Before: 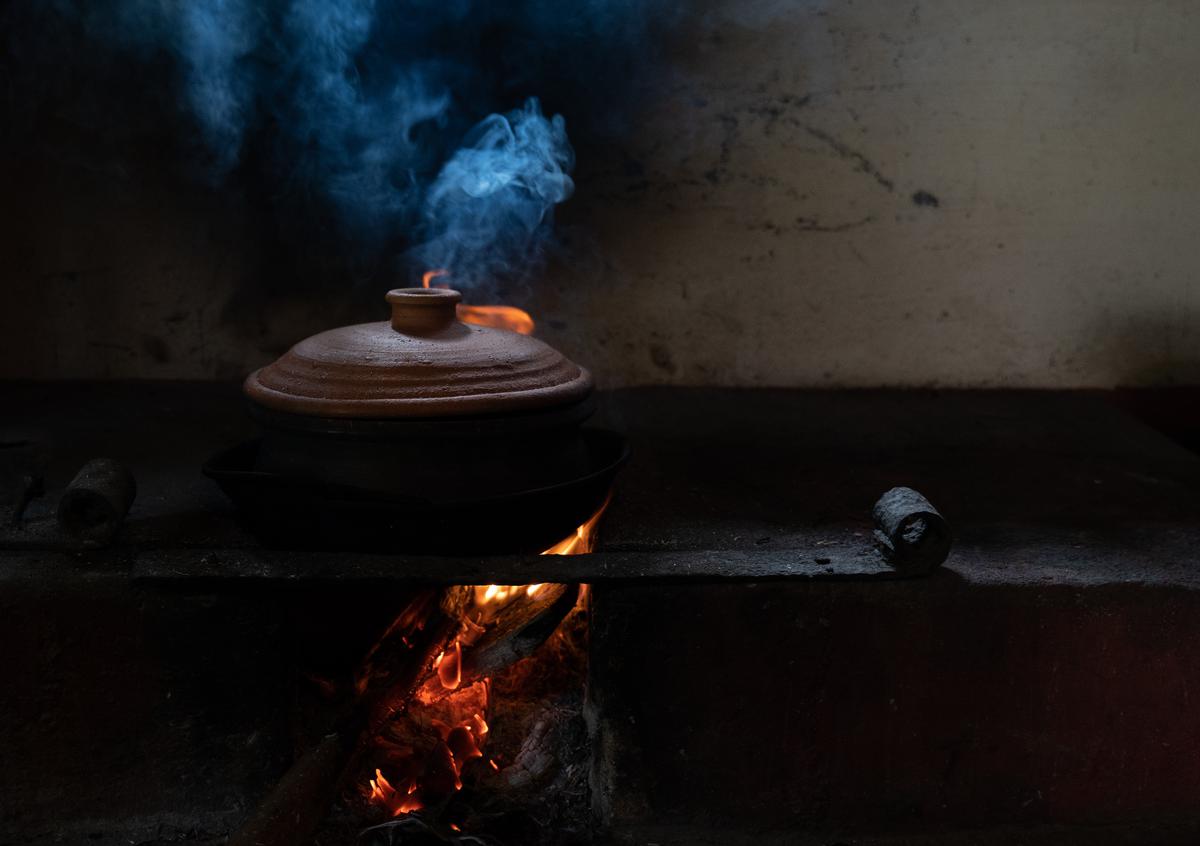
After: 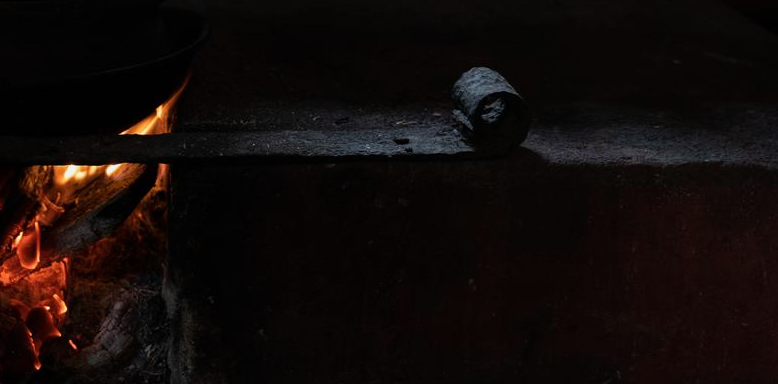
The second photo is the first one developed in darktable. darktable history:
filmic rgb: black relative exposure -16 EV, white relative exposure 2.93 EV, threshold 5.98 EV, hardness 10, enable highlight reconstruction true
crop and rotate: left 35.137%, top 49.685%, bottom 4.812%
